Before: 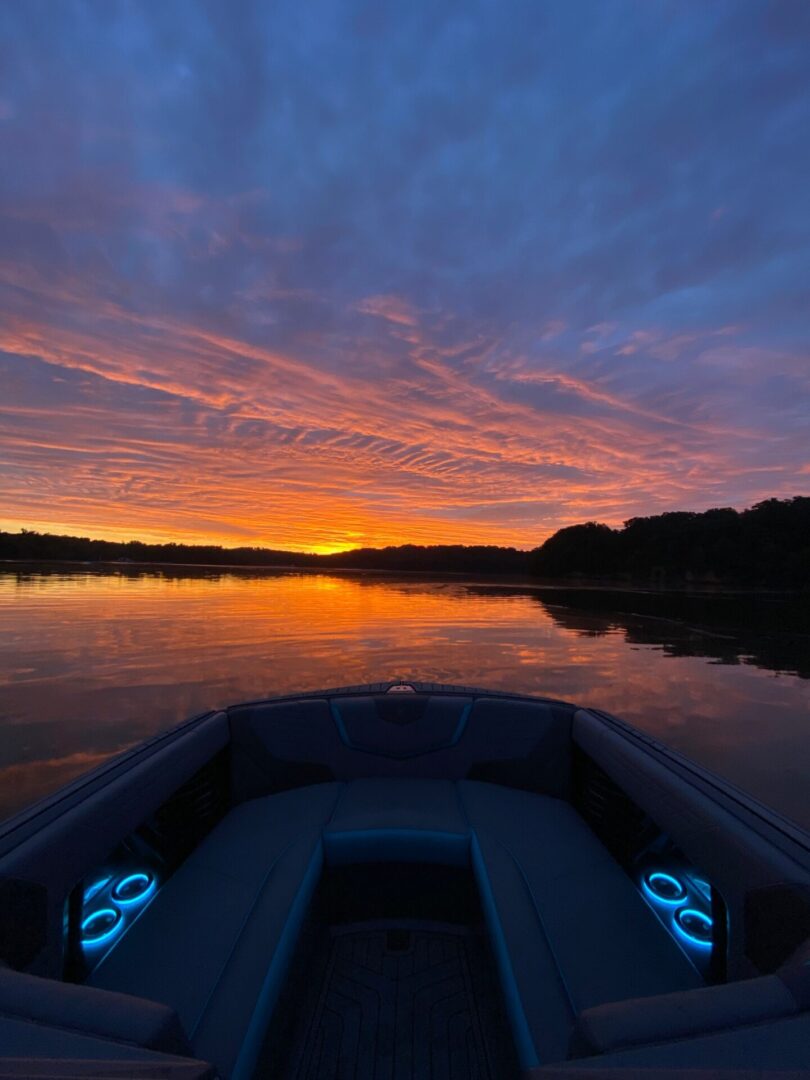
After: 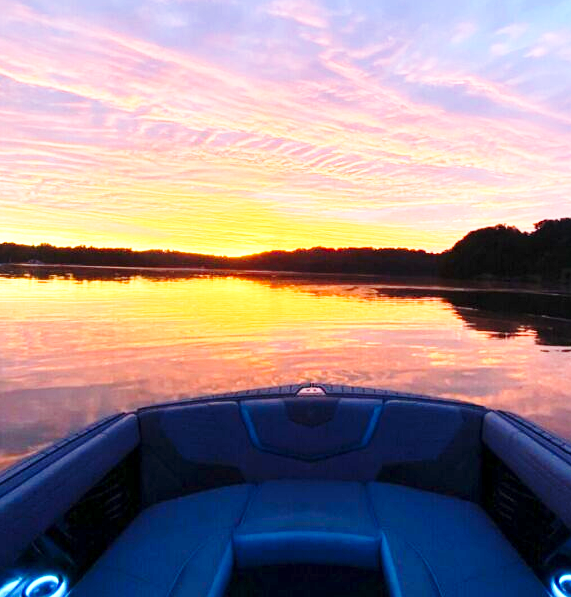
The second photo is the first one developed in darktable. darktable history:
exposure: black level correction 0.001, exposure 1.646 EV, compensate exposure bias true, compensate highlight preservation false
crop: left 11.123%, top 27.61%, right 18.3%, bottom 17.034%
base curve: curves: ch0 [(0, 0) (0.028, 0.03) (0.121, 0.232) (0.46, 0.748) (0.859, 0.968) (1, 1)], preserve colors none
